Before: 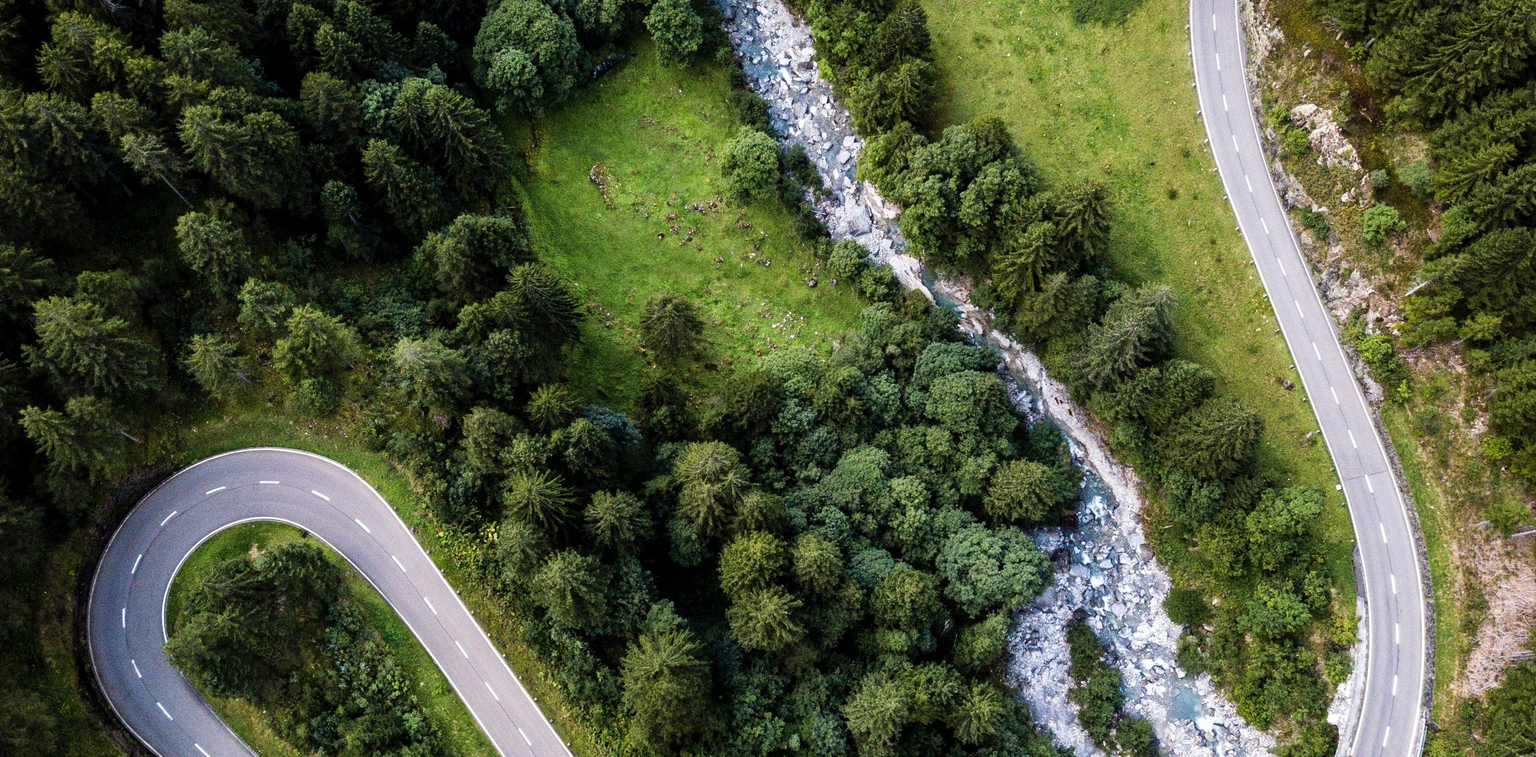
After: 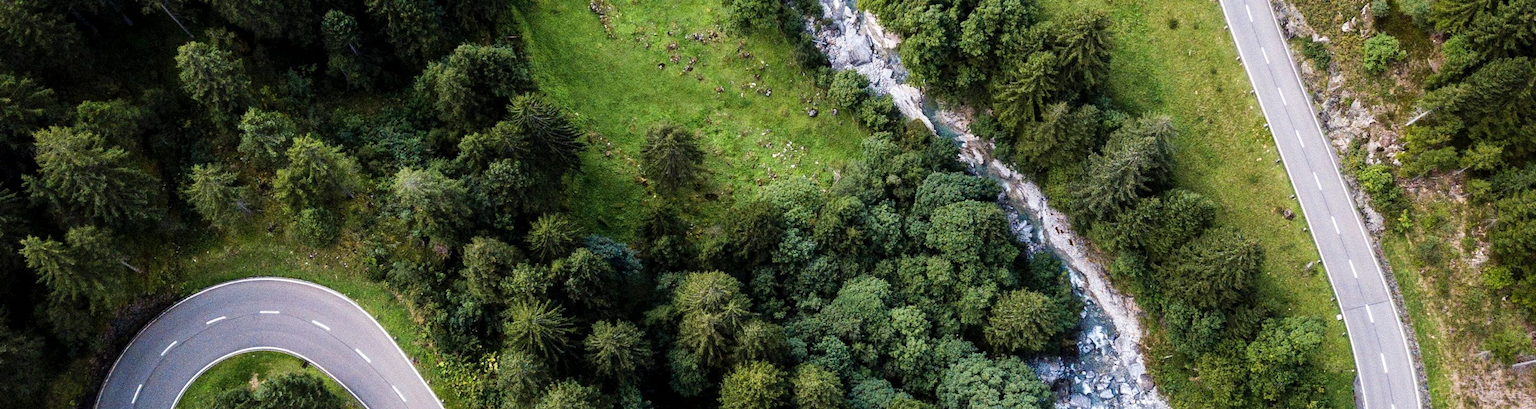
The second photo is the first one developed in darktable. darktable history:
crop and rotate: top 22.583%, bottom 23.394%
